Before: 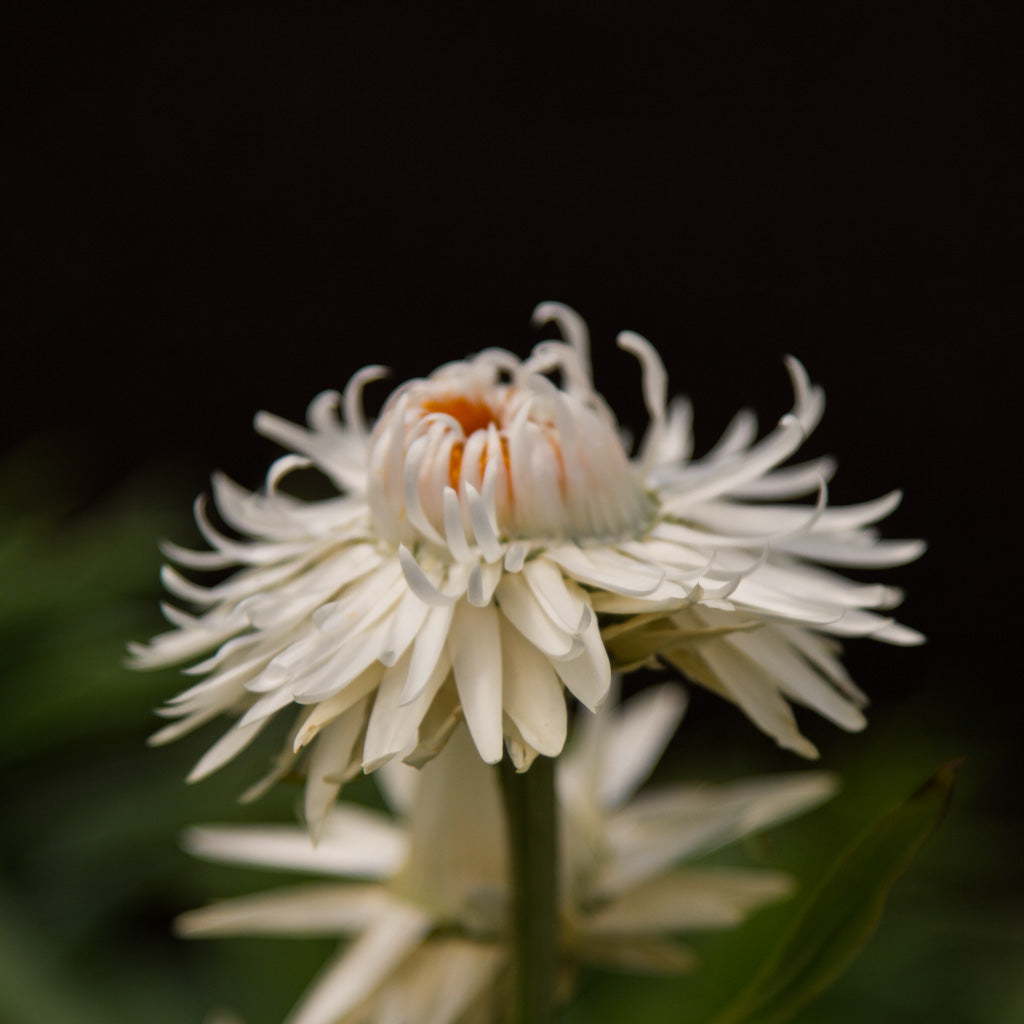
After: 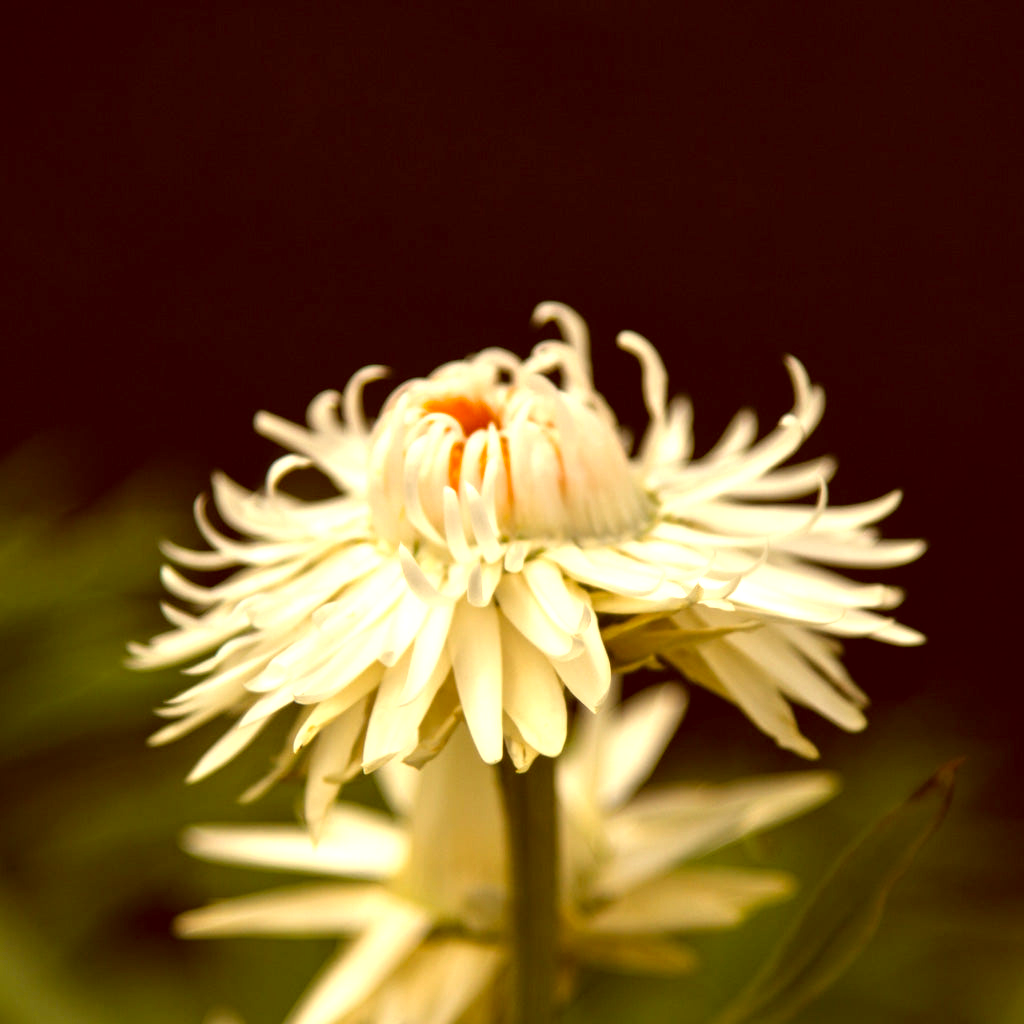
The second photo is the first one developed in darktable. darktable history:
exposure: exposure 1.2 EV, compensate highlight preservation false
color correction: highlights a* 1.12, highlights b* 24.26, shadows a* 15.58, shadows b* 24.26
